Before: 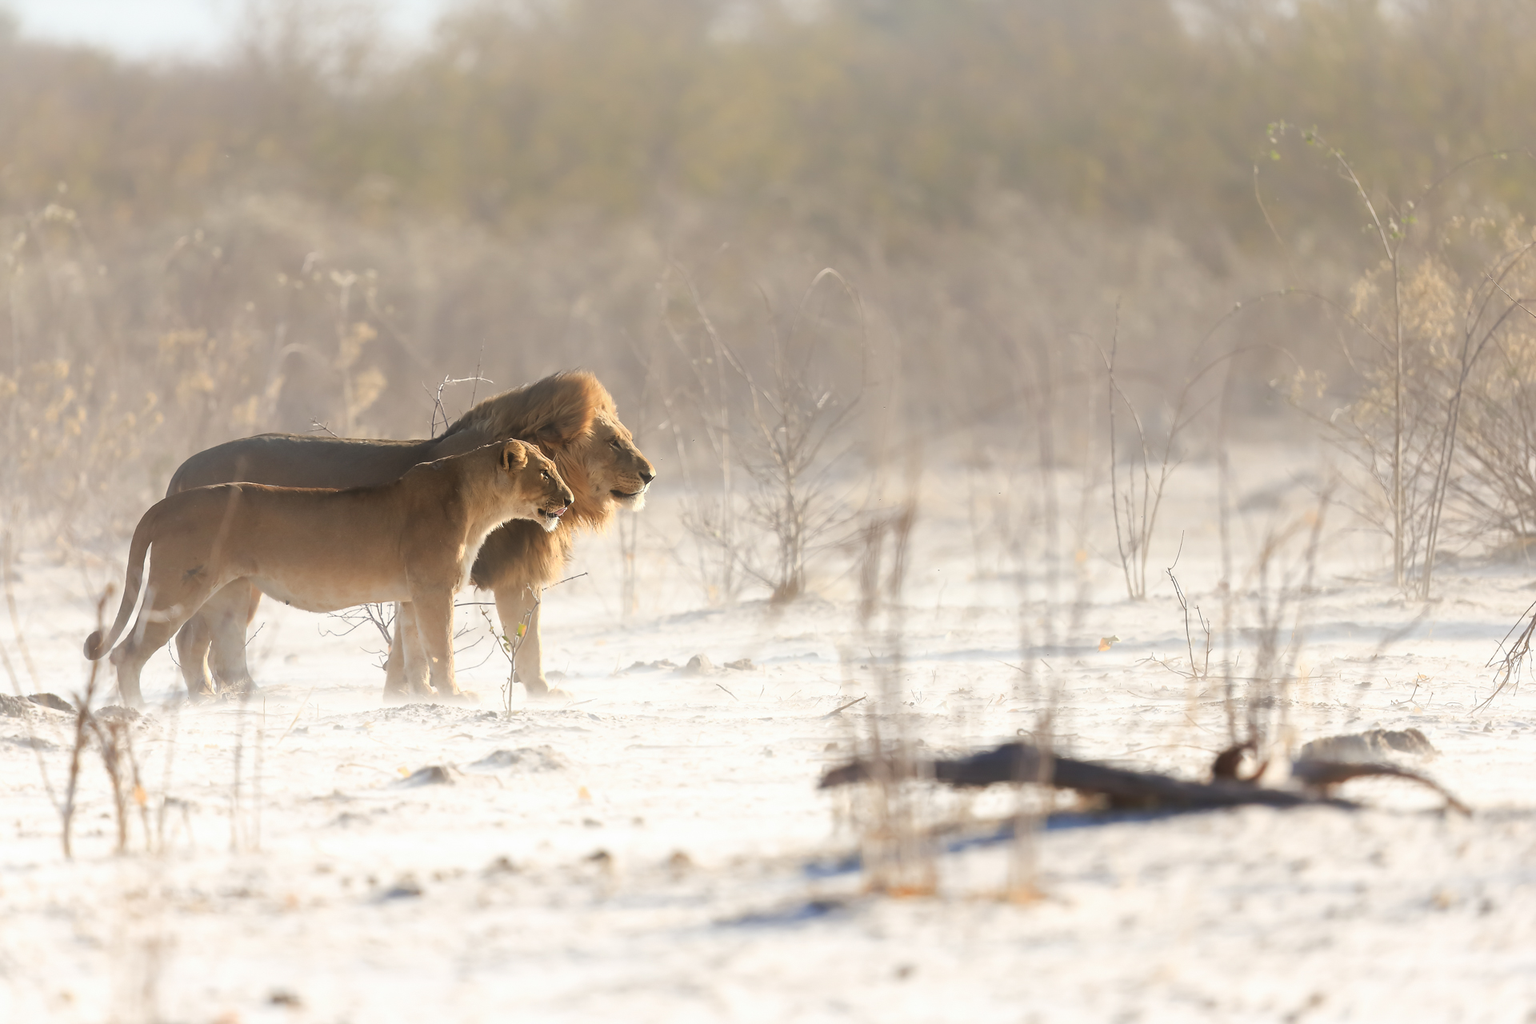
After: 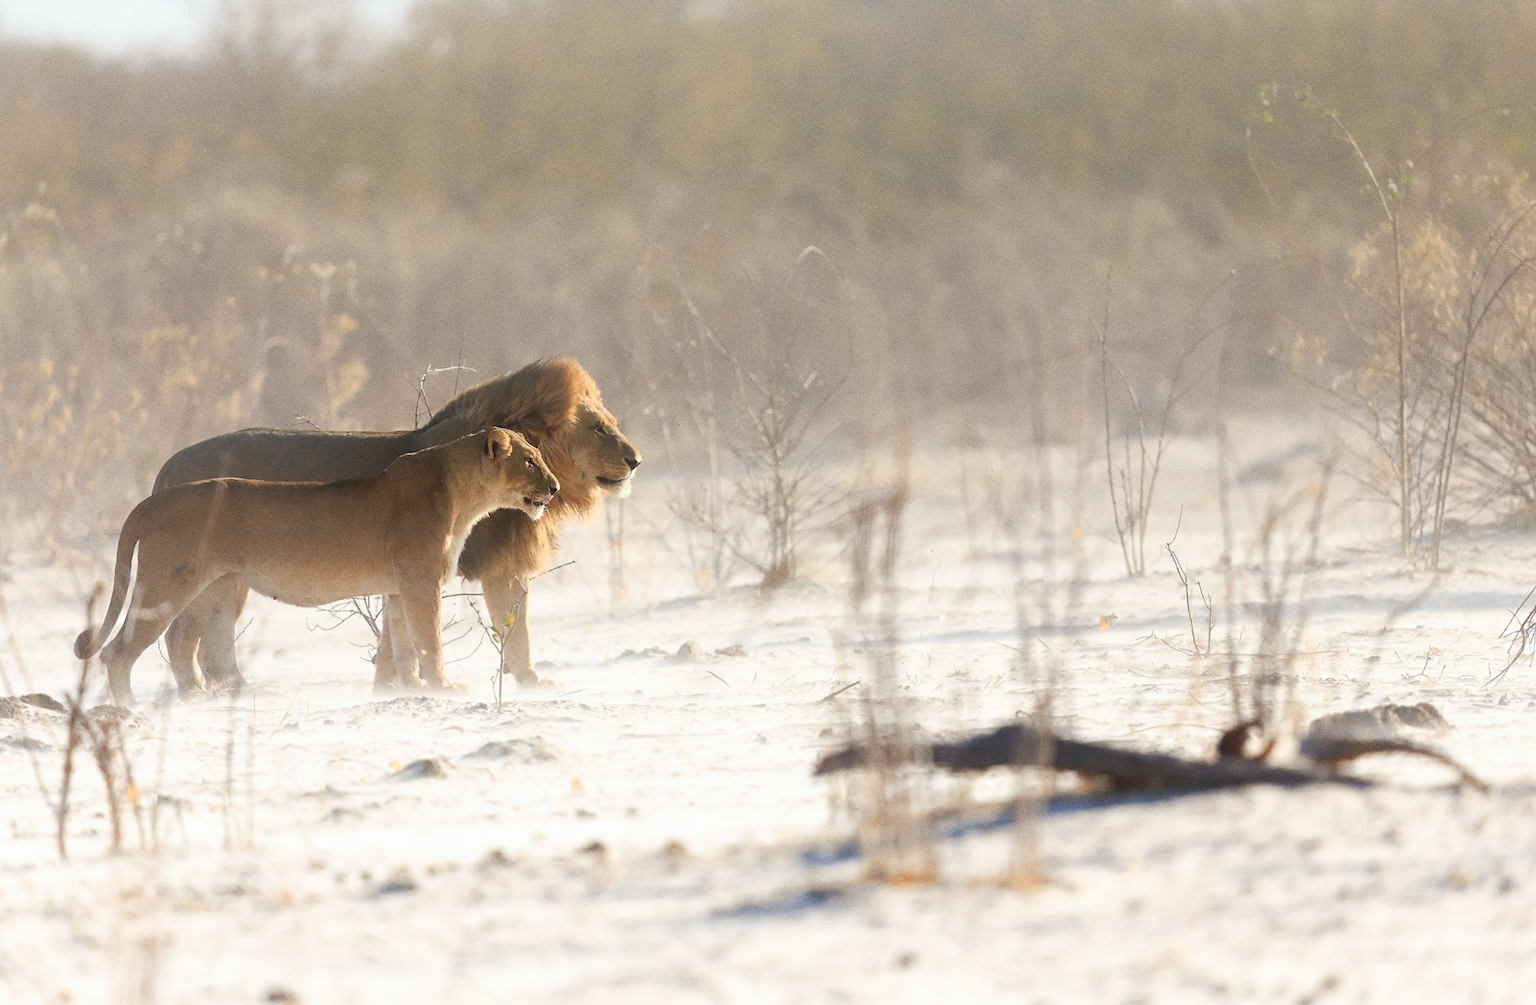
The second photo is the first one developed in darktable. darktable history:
rotate and perspective: rotation -1.32°, lens shift (horizontal) -0.031, crop left 0.015, crop right 0.985, crop top 0.047, crop bottom 0.982
grain: on, module defaults
